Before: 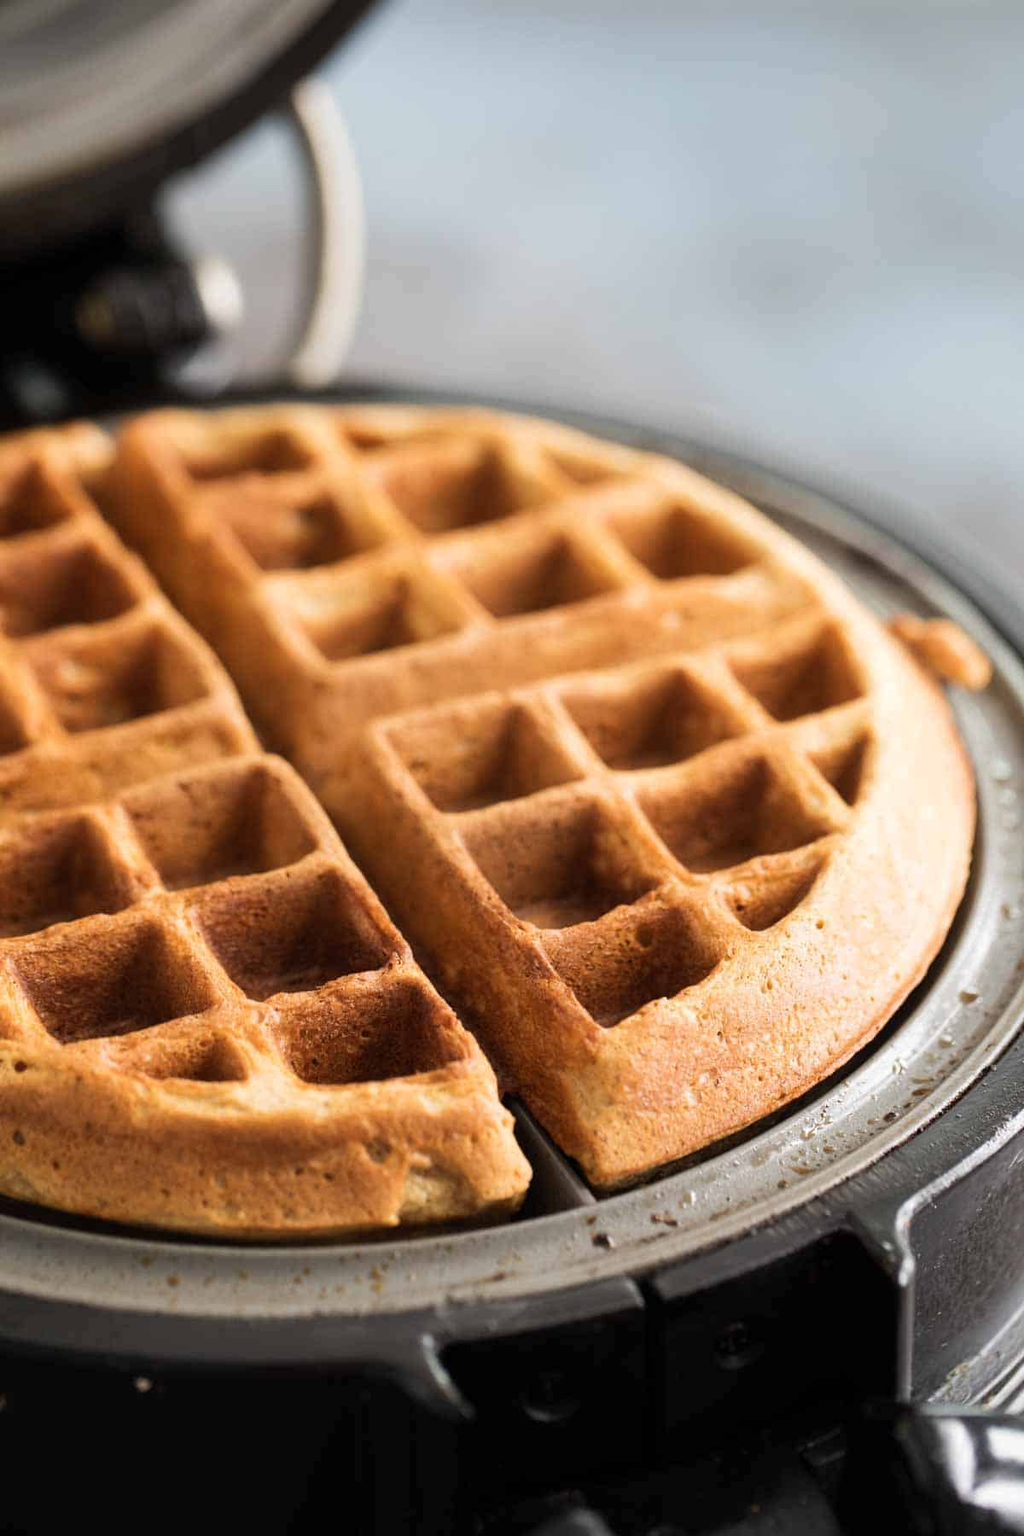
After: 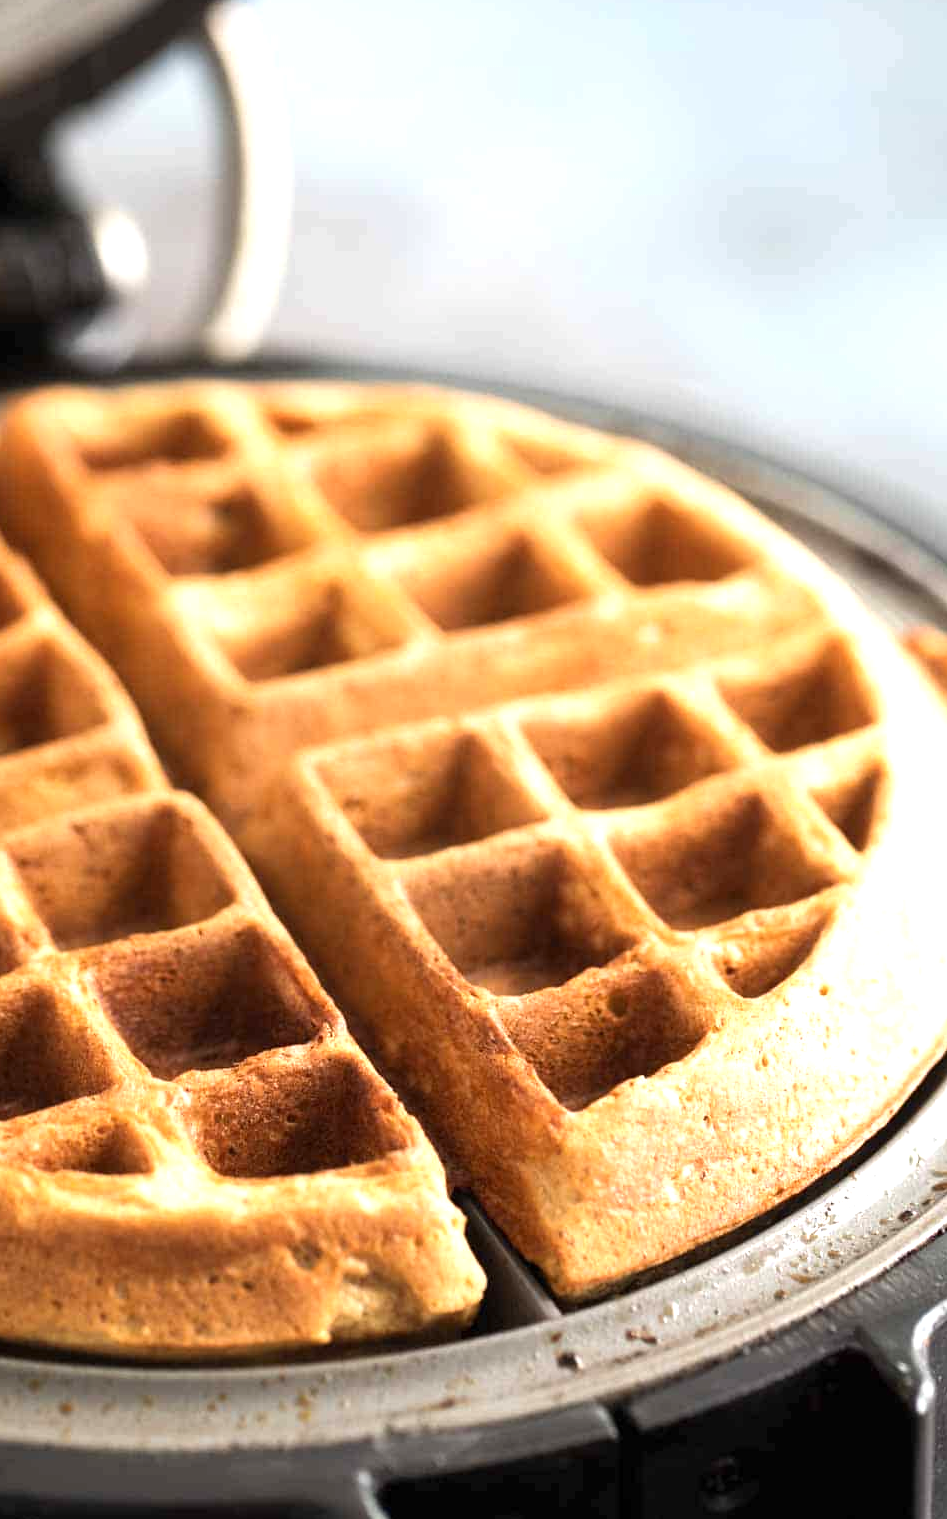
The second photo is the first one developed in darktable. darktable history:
crop: left 11.44%, top 5.181%, right 9.578%, bottom 10.386%
levels: mode automatic, levels [0.026, 0.507, 0.987]
tone equalizer: -8 EV -0.727 EV, -7 EV -0.732 EV, -6 EV -0.596 EV, -5 EV -0.364 EV, -3 EV 0.399 EV, -2 EV 0.6 EV, -1 EV 0.691 EV, +0 EV 0.767 EV, smoothing diameter 24.79%, edges refinement/feathering 6.45, preserve details guided filter
